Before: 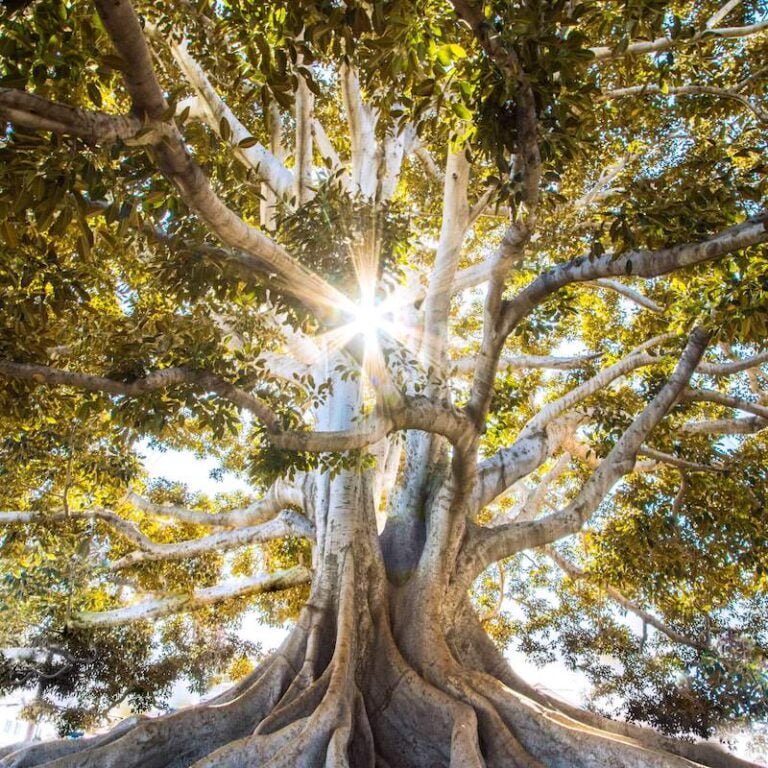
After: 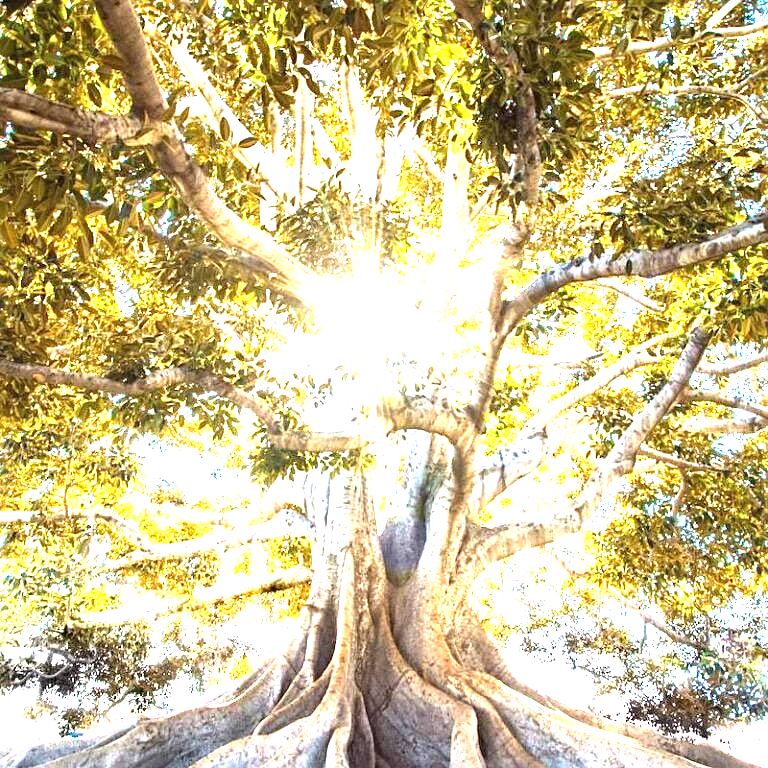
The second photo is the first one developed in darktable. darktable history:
exposure: exposure 2.003 EV, compensate highlight preservation false
sharpen: radius 2.529, amount 0.323
